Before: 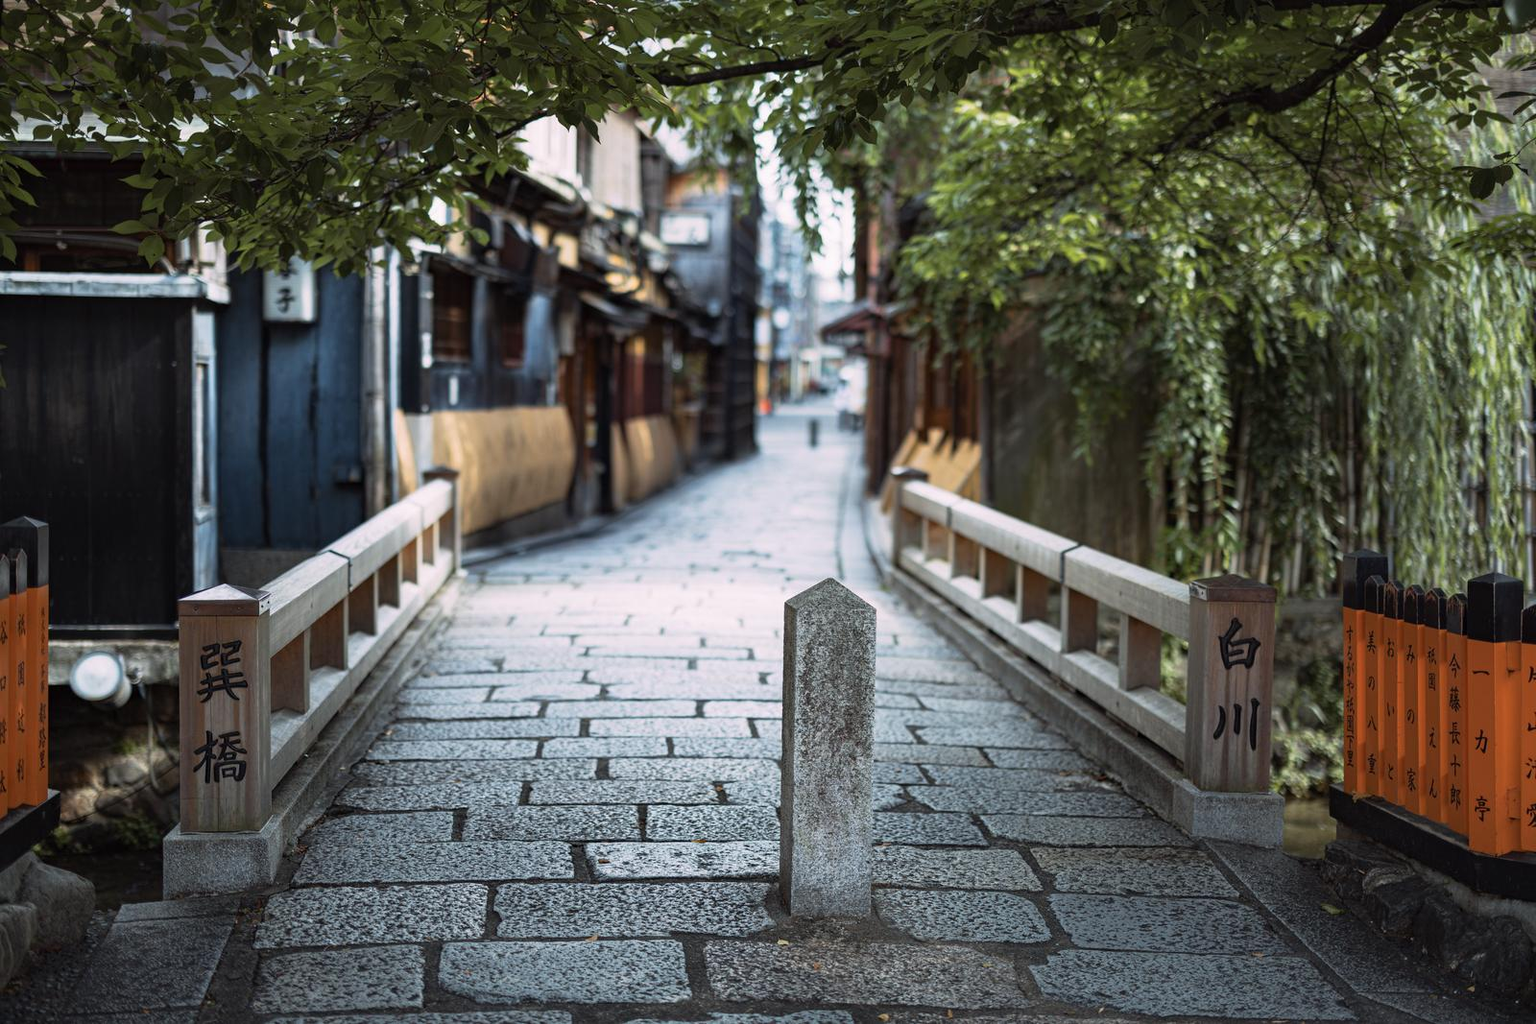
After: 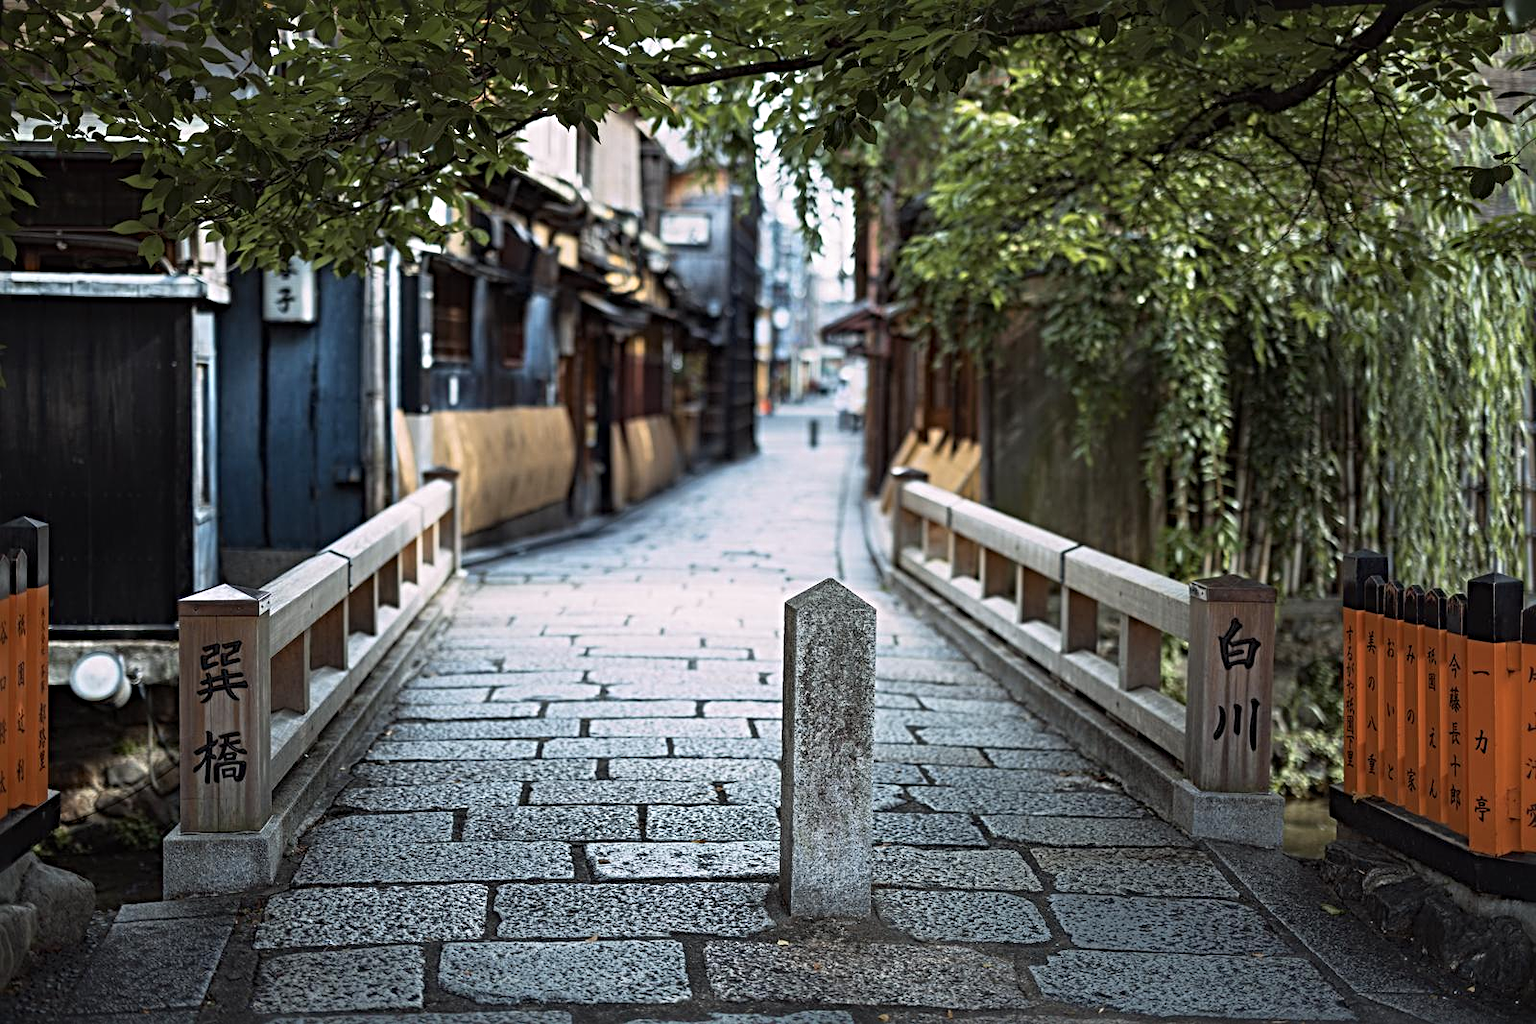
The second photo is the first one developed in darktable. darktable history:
sharpen: radius 4.883
color zones: curves: ch0 [(0.068, 0.464) (0.25, 0.5) (0.48, 0.508) (0.75, 0.536) (0.886, 0.476) (0.967, 0.456)]; ch1 [(0.066, 0.456) (0.25, 0.5) (0.616, 0.508) (0.746, 0.56) (0.934, 0.444)]
